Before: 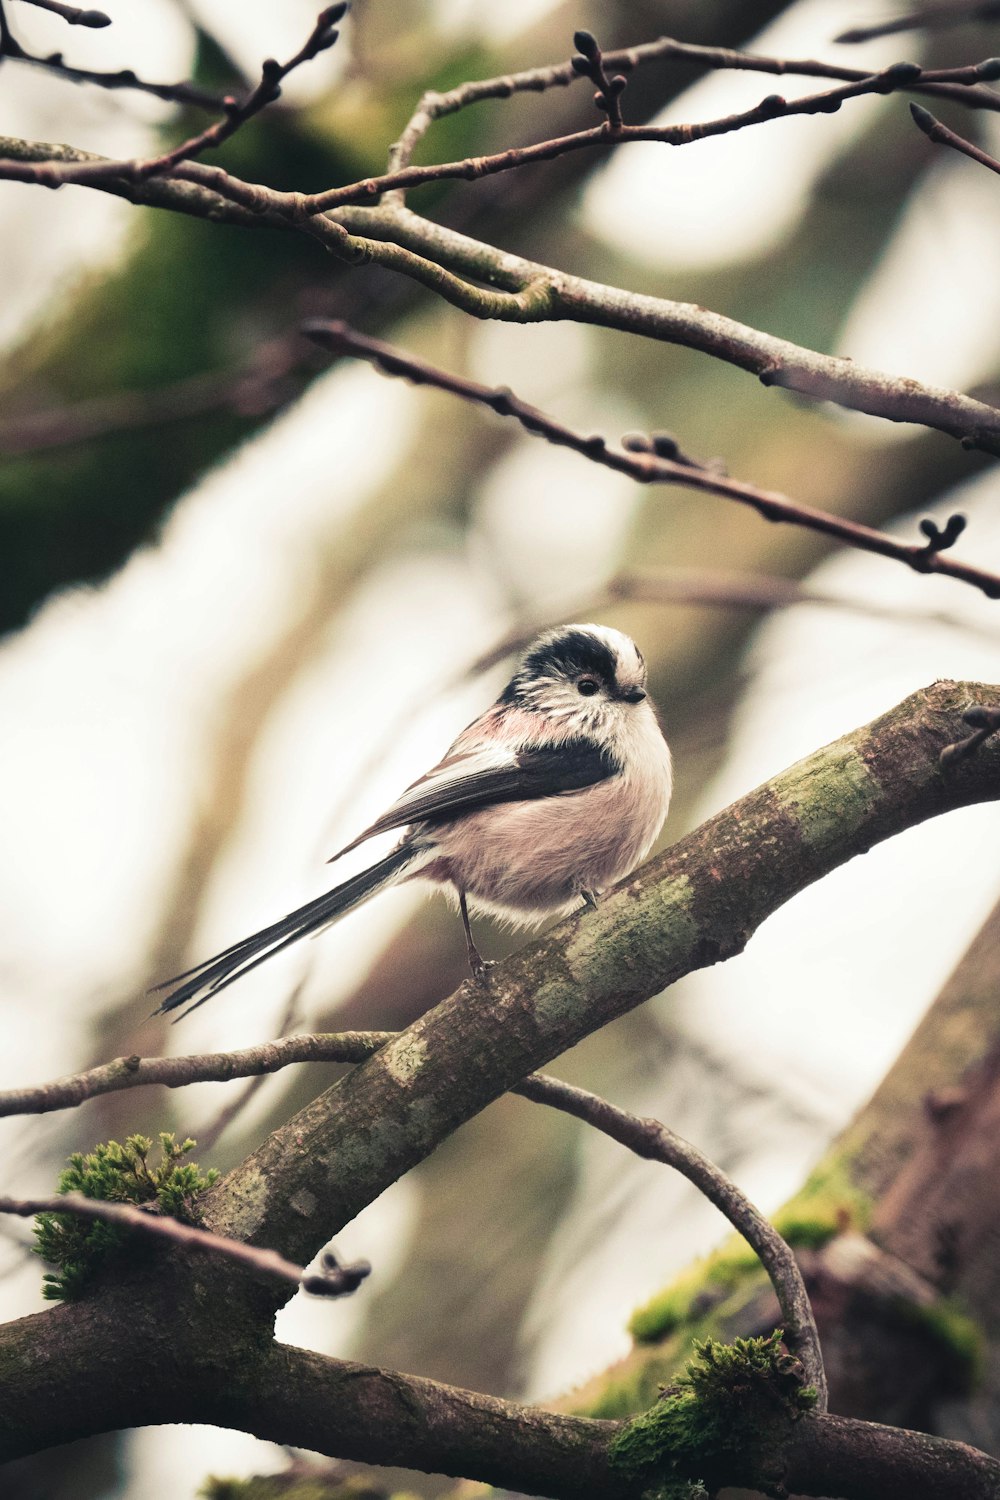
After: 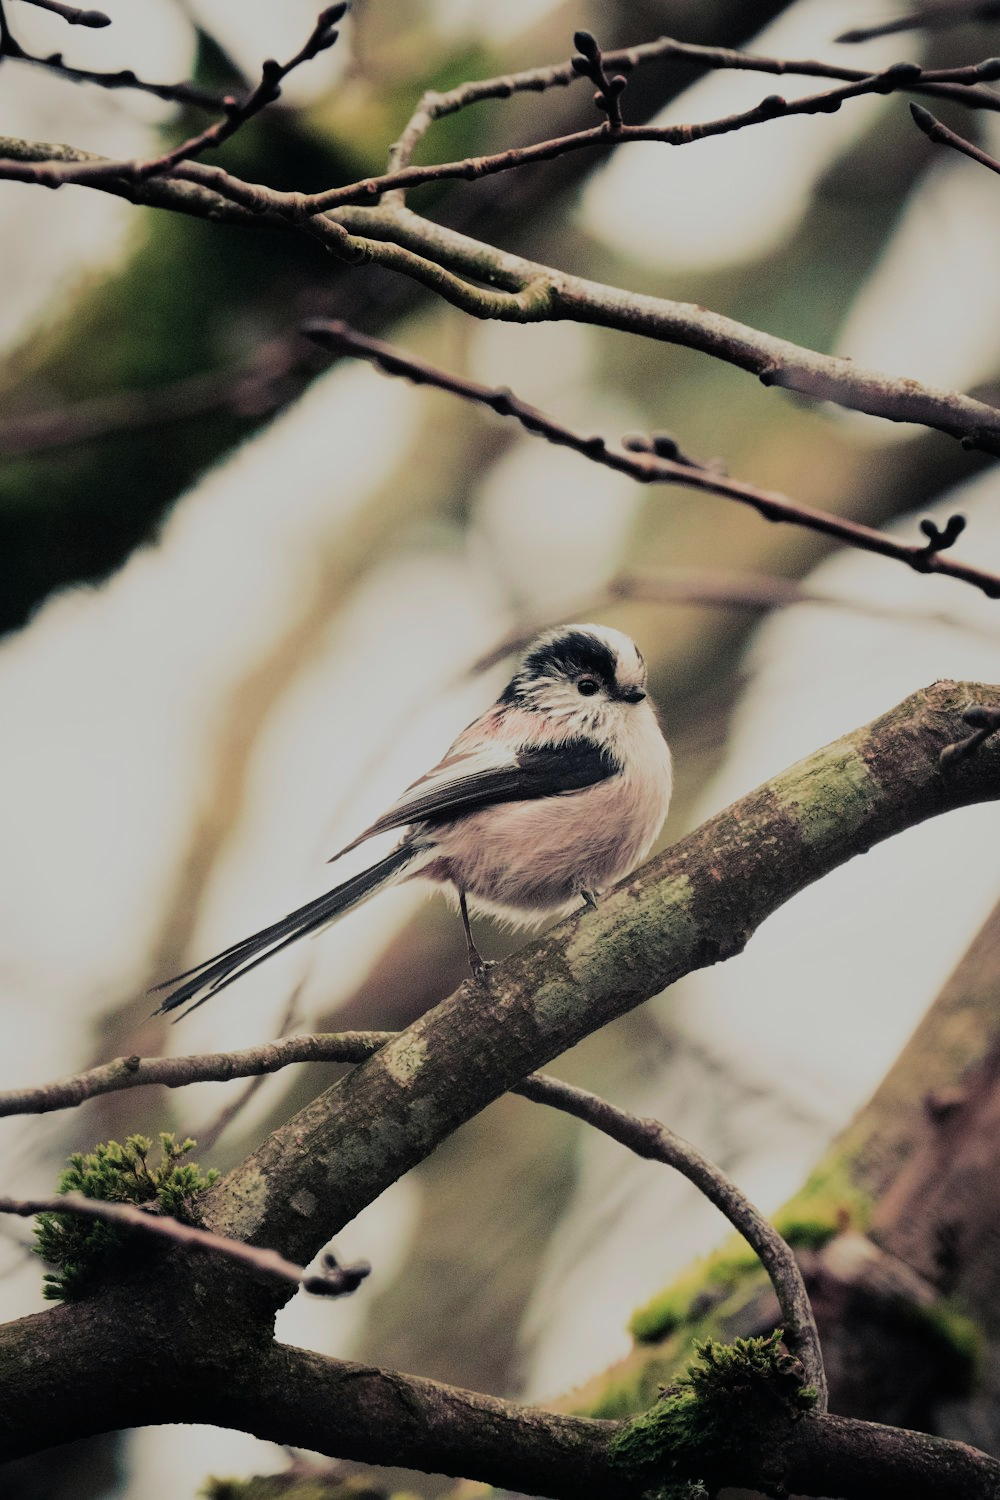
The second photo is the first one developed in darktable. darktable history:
filmic rgb: black relative exposure -7.15 EV, white relative exposure 5.36 EV, hardness 3.02, color science v6 (2022)
exposure: exposure -0.293 EV, compensate highlight preservation false
